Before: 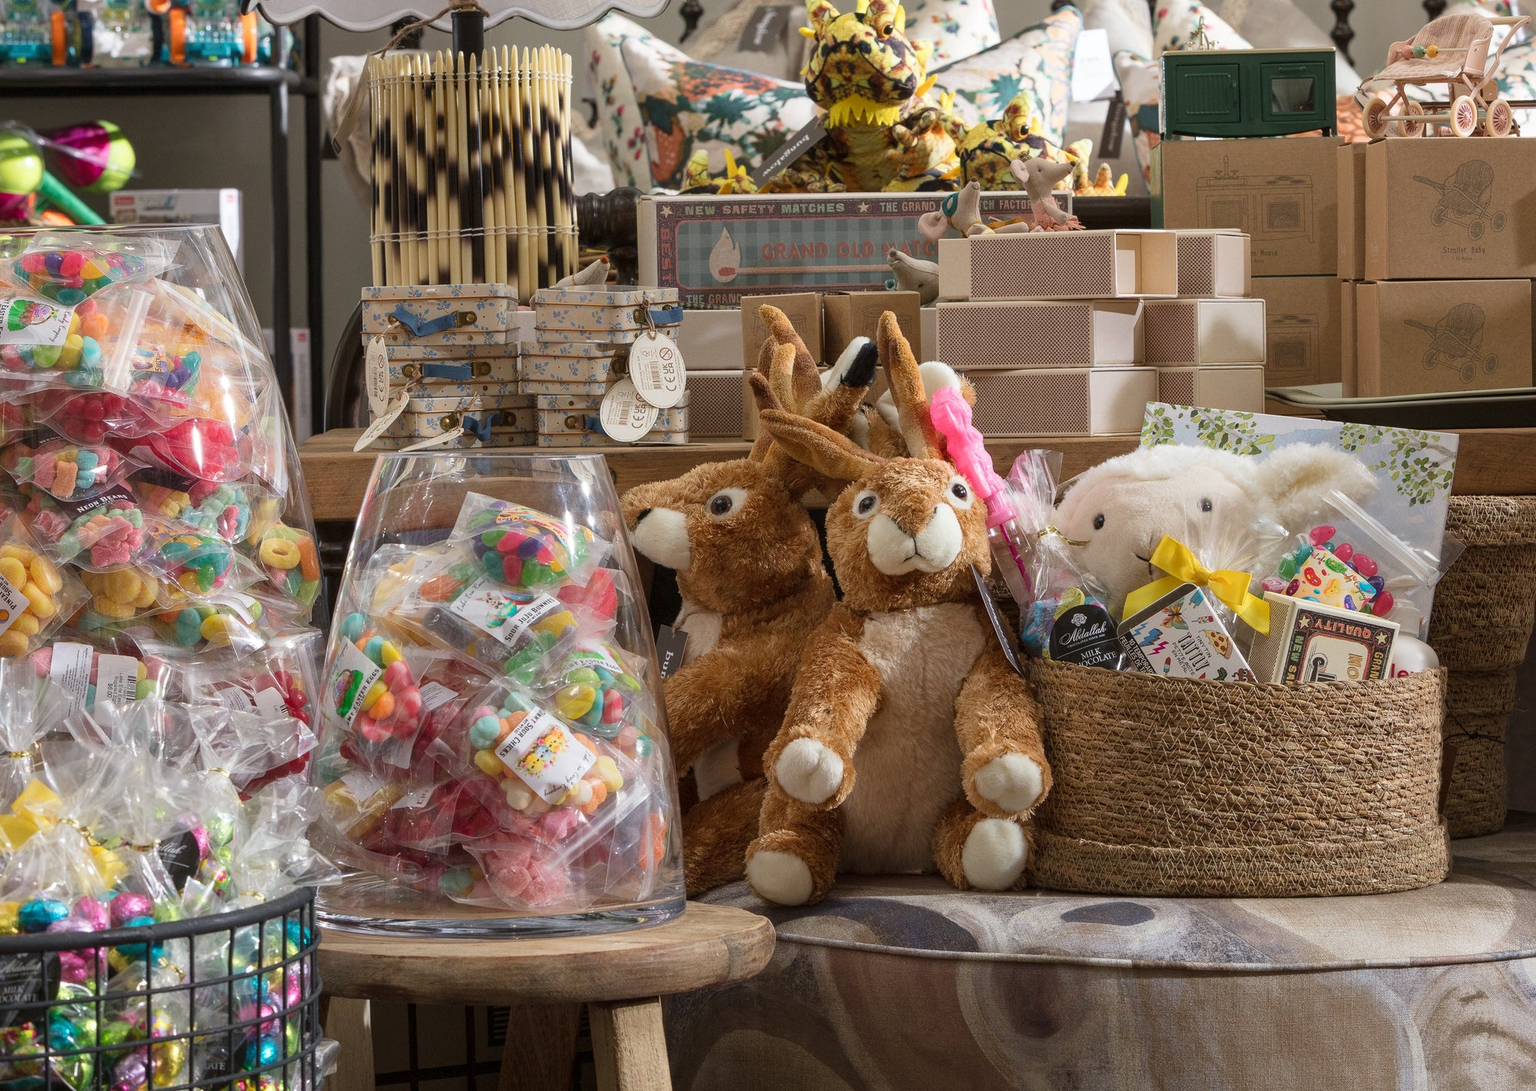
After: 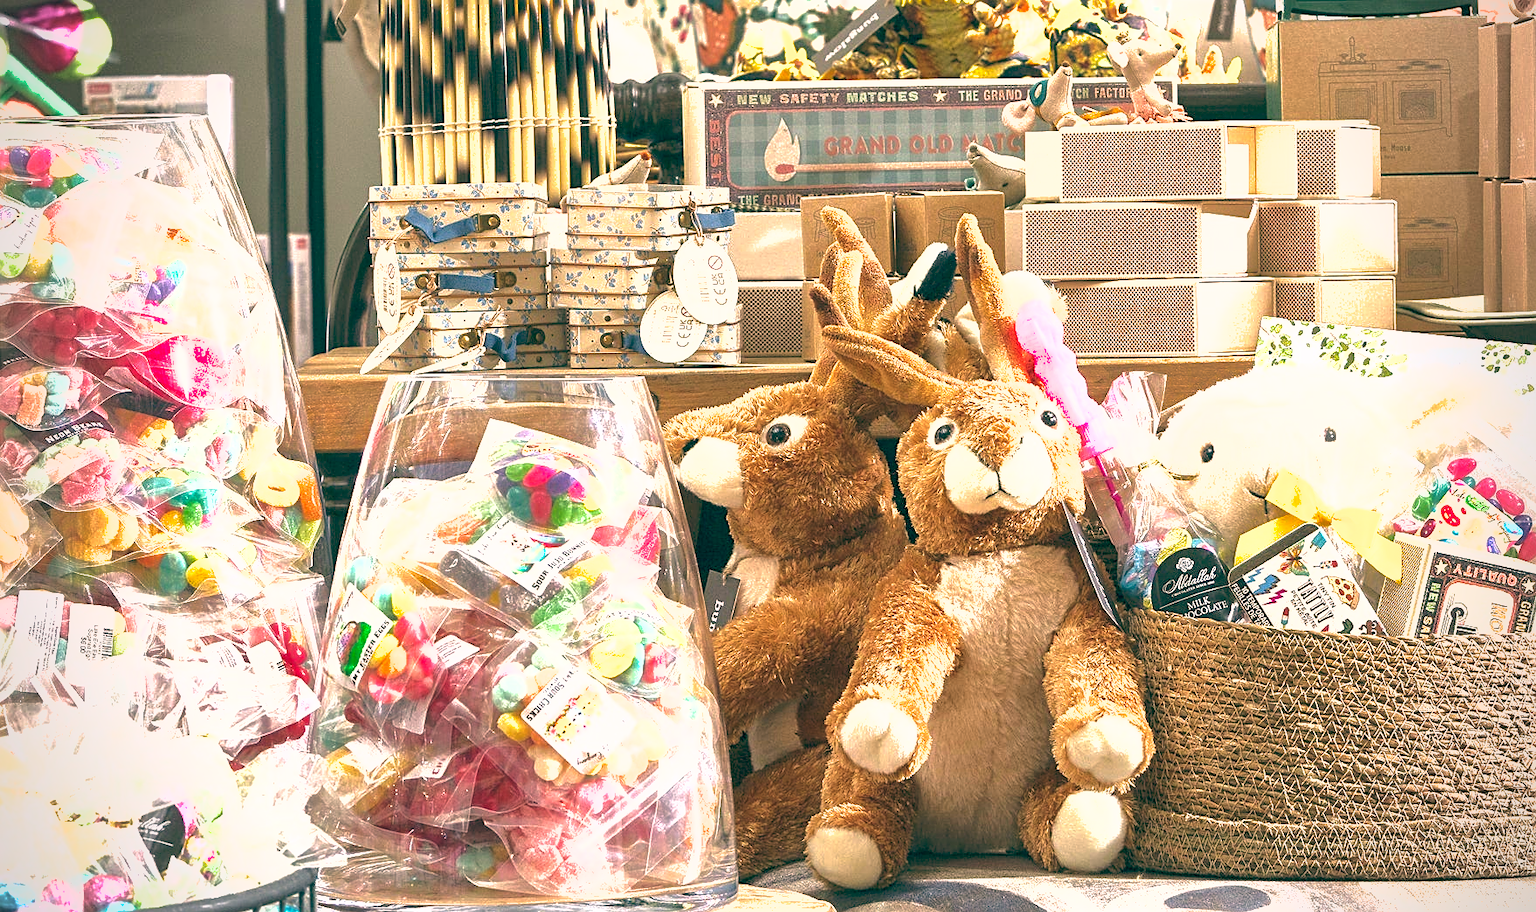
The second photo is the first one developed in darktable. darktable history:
sharpen: on, module defaults
vignetting: on, module defaults
color balance: lift [1.005, 0.99, 1.007, 1.01], gamma [1, 0.979, 1.011, 1.021], gain [0.923, 1.098, 1.025, 0.902], input saturation 90.45%, contrast 7.73%, output saturation 105.91%
crop and rotate: left 2.425%, top 11.305%, right 9.6%, bottom 15.08%
exposure: black level correction 0.001, exposure 1.84 EV, compensate highlight preservation false
white balance: red 0.988, blue 1.017
shadows and highlights: on, module defaults
